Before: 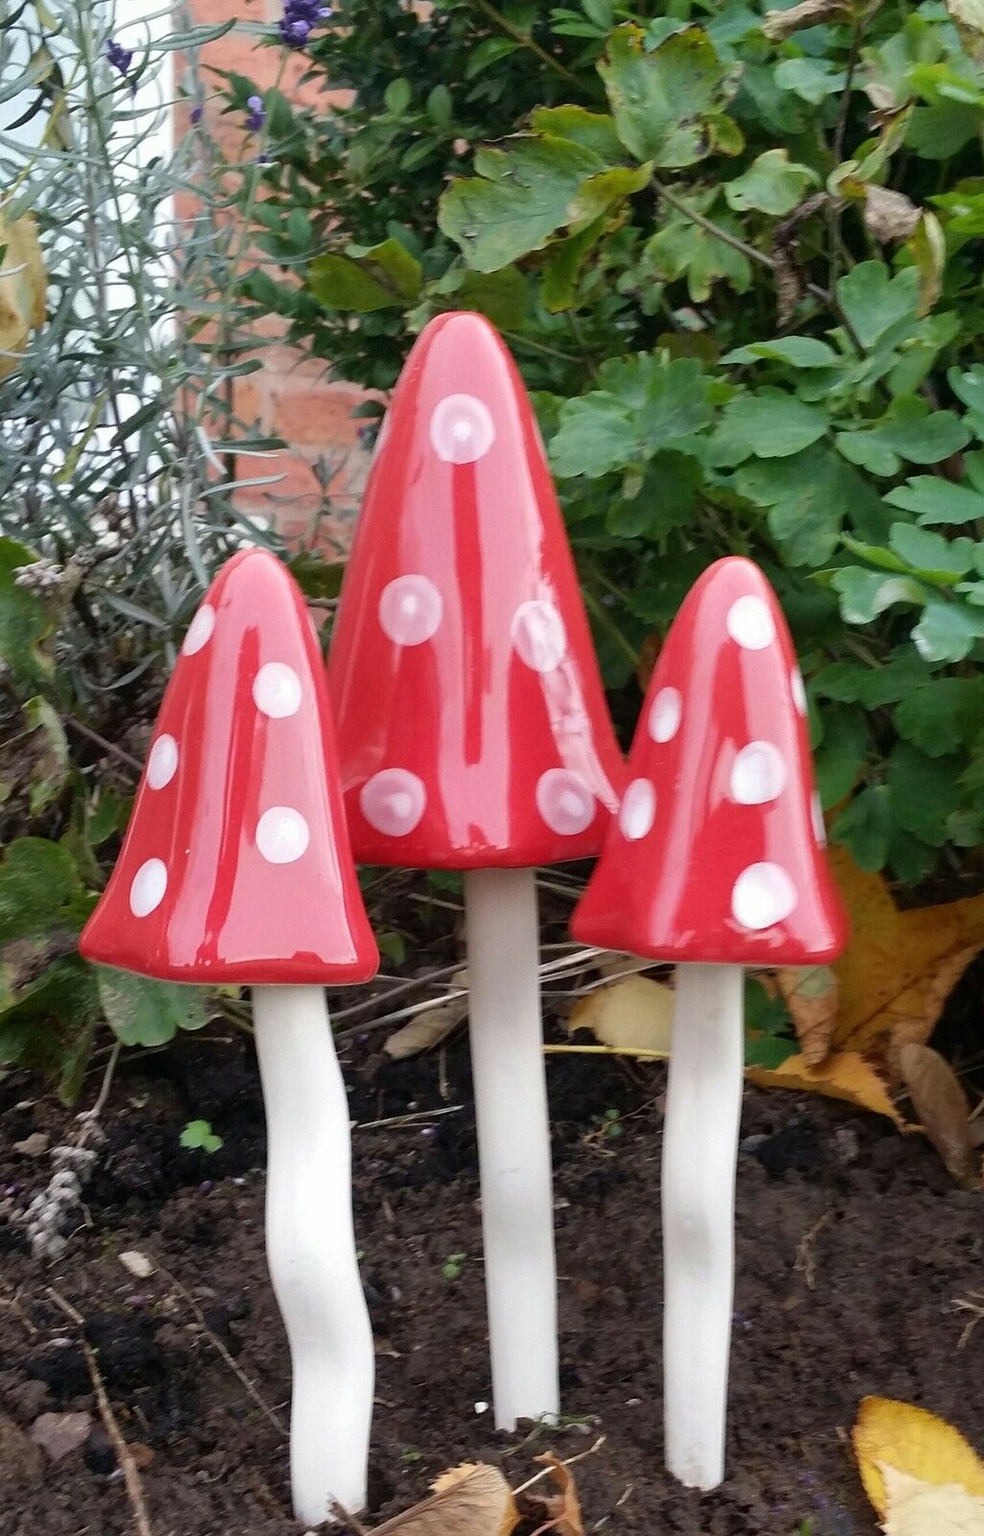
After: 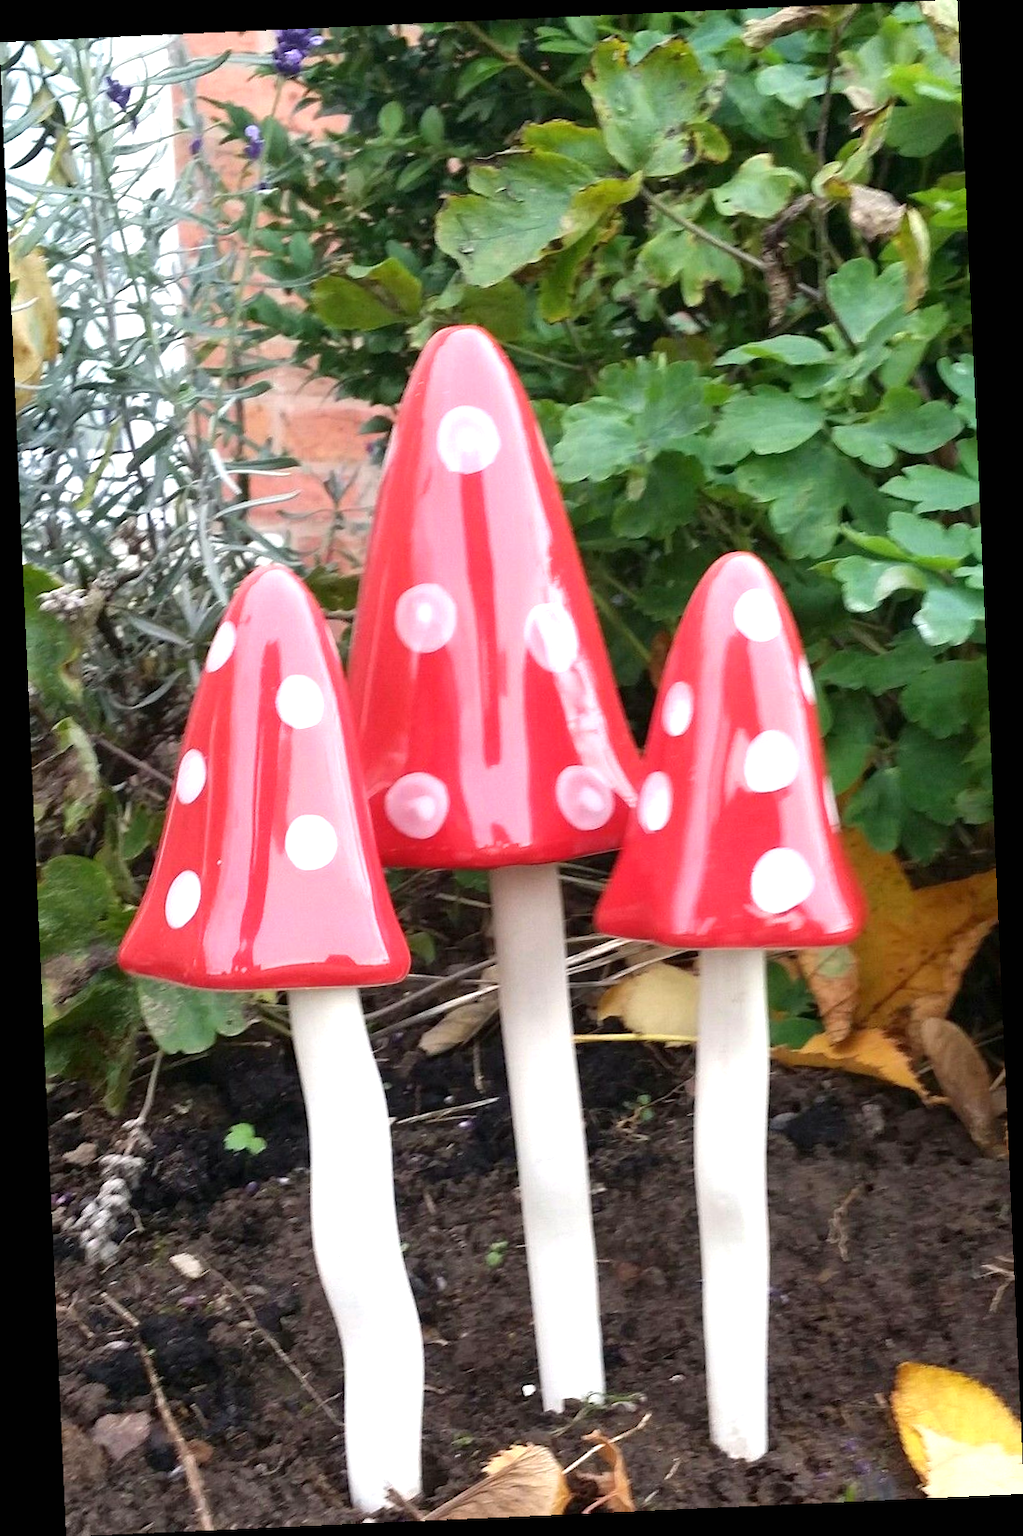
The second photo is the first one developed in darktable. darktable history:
exposure: black level correction 0, exposure 0.7 EV, compensate exposure bias true, compensate highlight preservation false
rotate and perspective: rotation -2.56°, automatic cropping off
